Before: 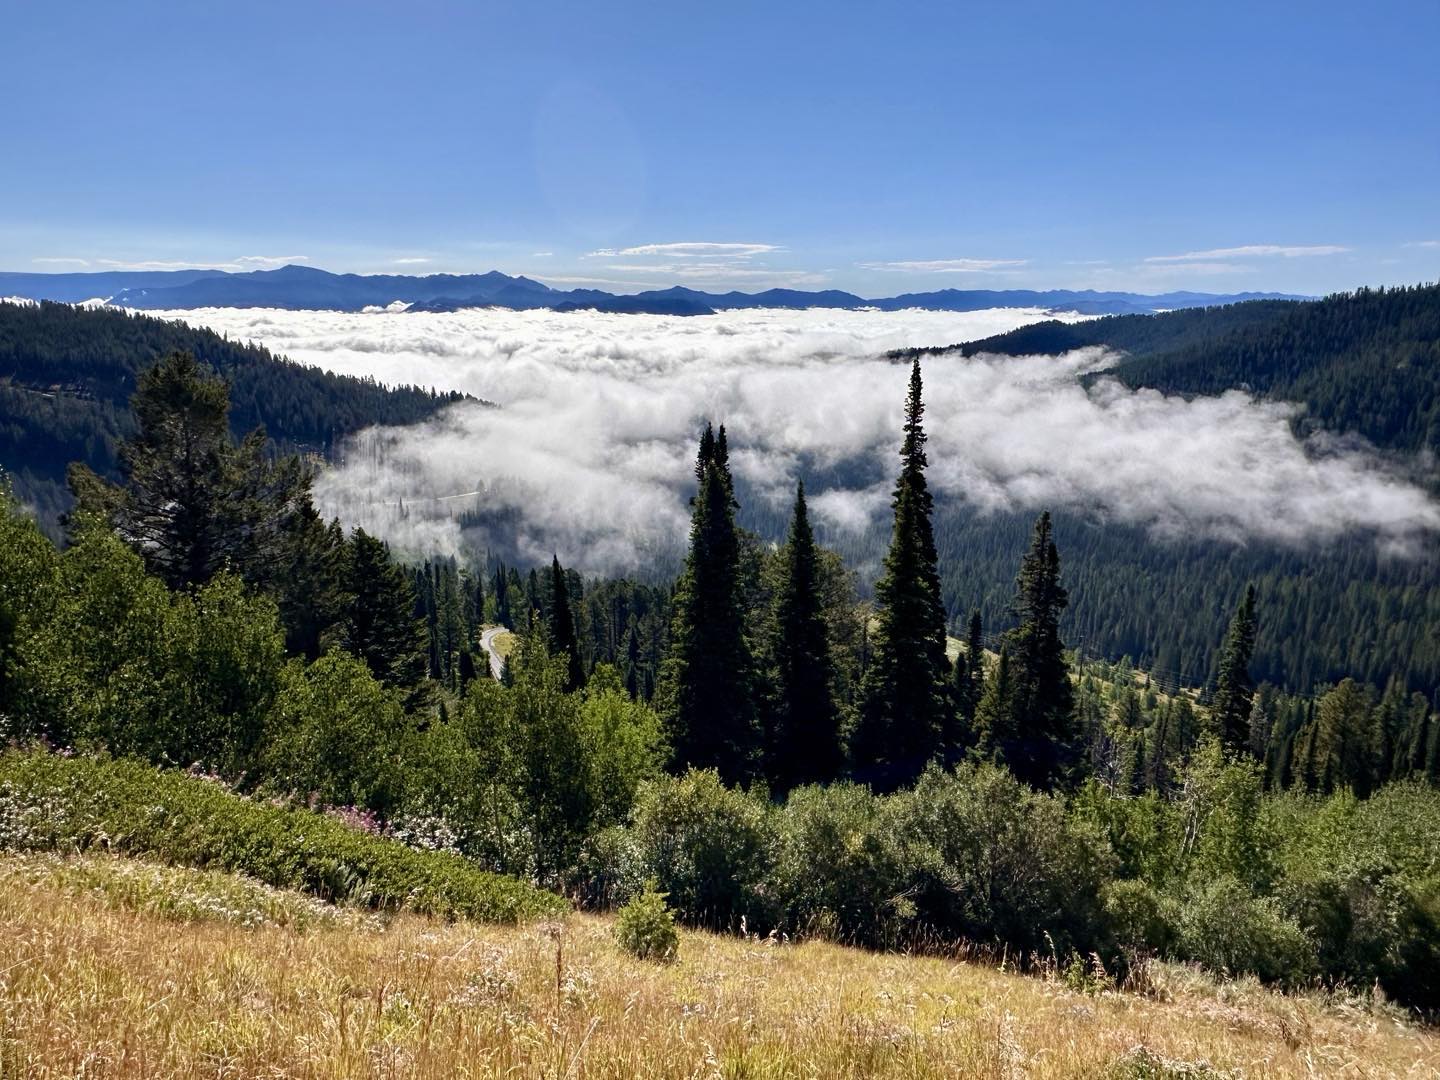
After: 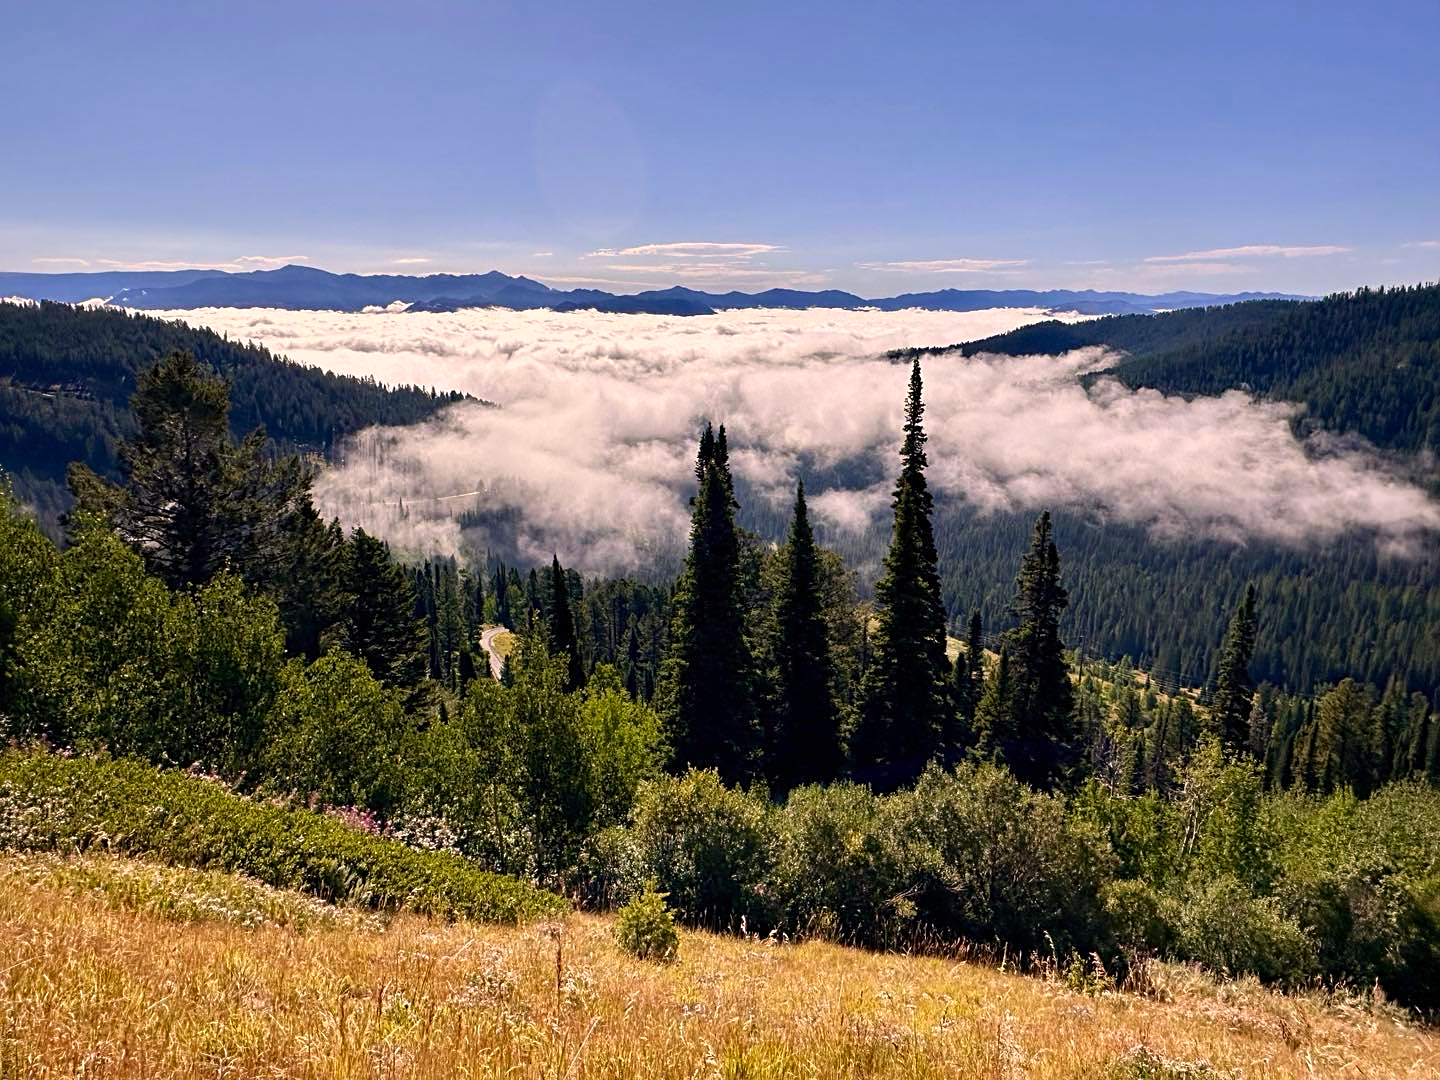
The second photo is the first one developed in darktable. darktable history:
color correction: highlights a* 11.96, highlights b* 11.58
sharpen: radius 2.529, amount 0.323
